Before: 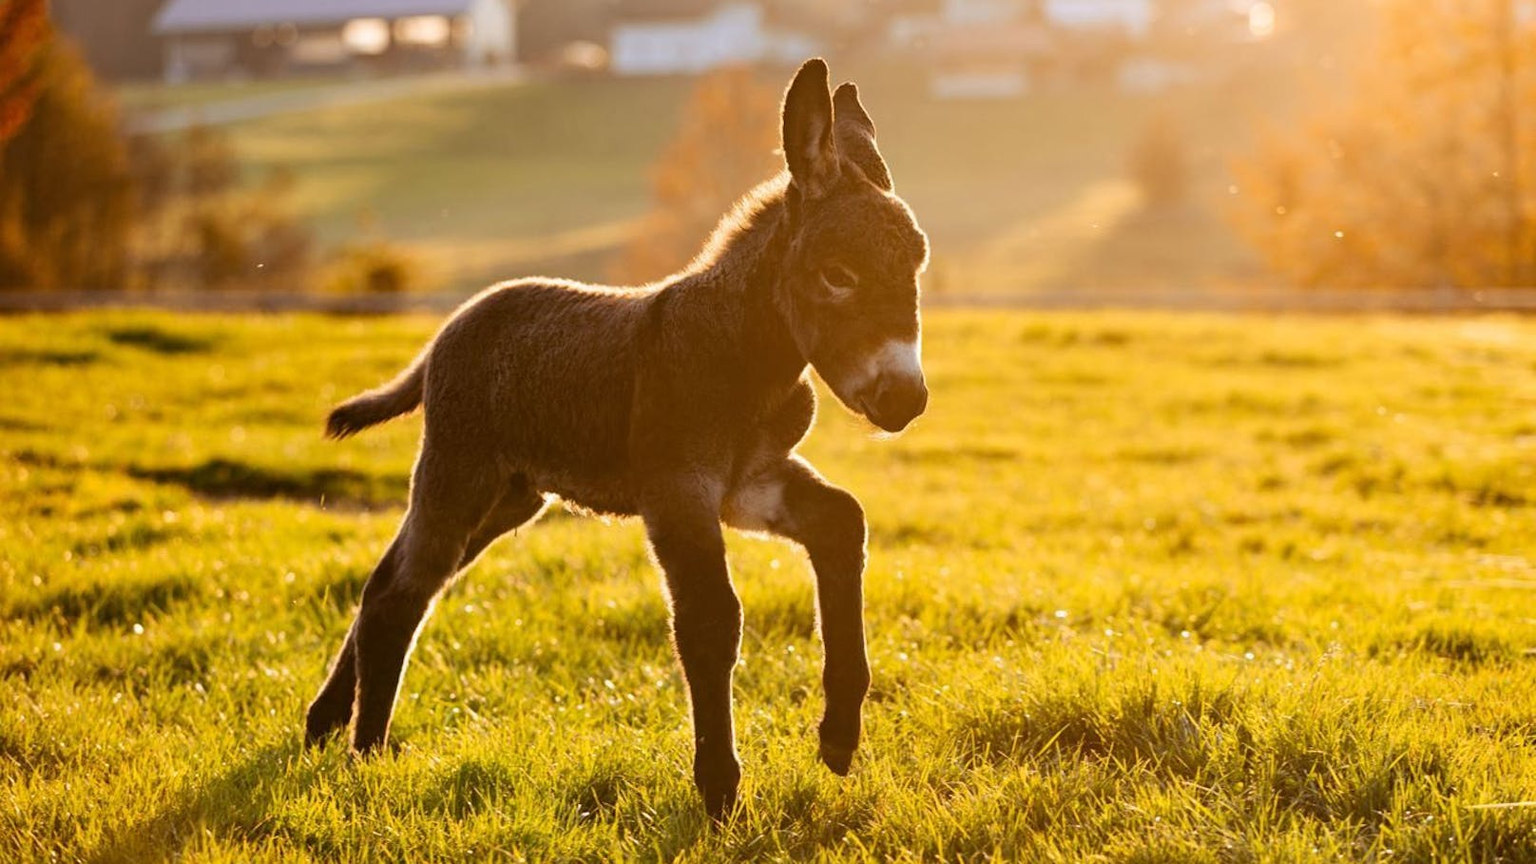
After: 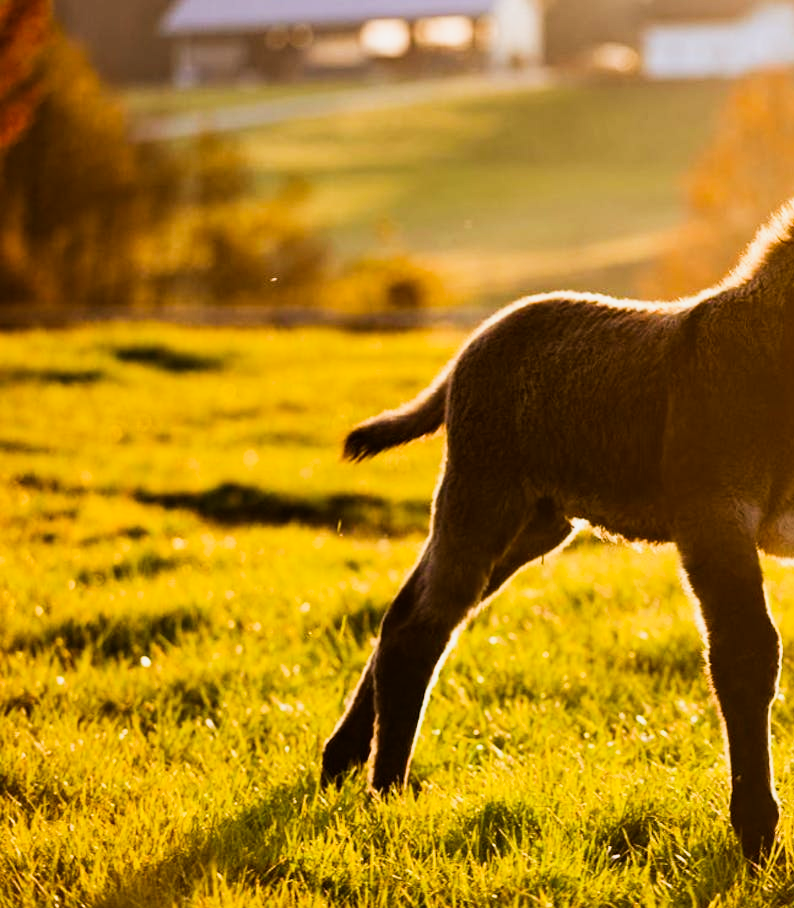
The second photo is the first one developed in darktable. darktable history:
crop and rotate: left 0%, top 0%, right 50.845%
sigmoid: contrast 1.86, skew 0.35
